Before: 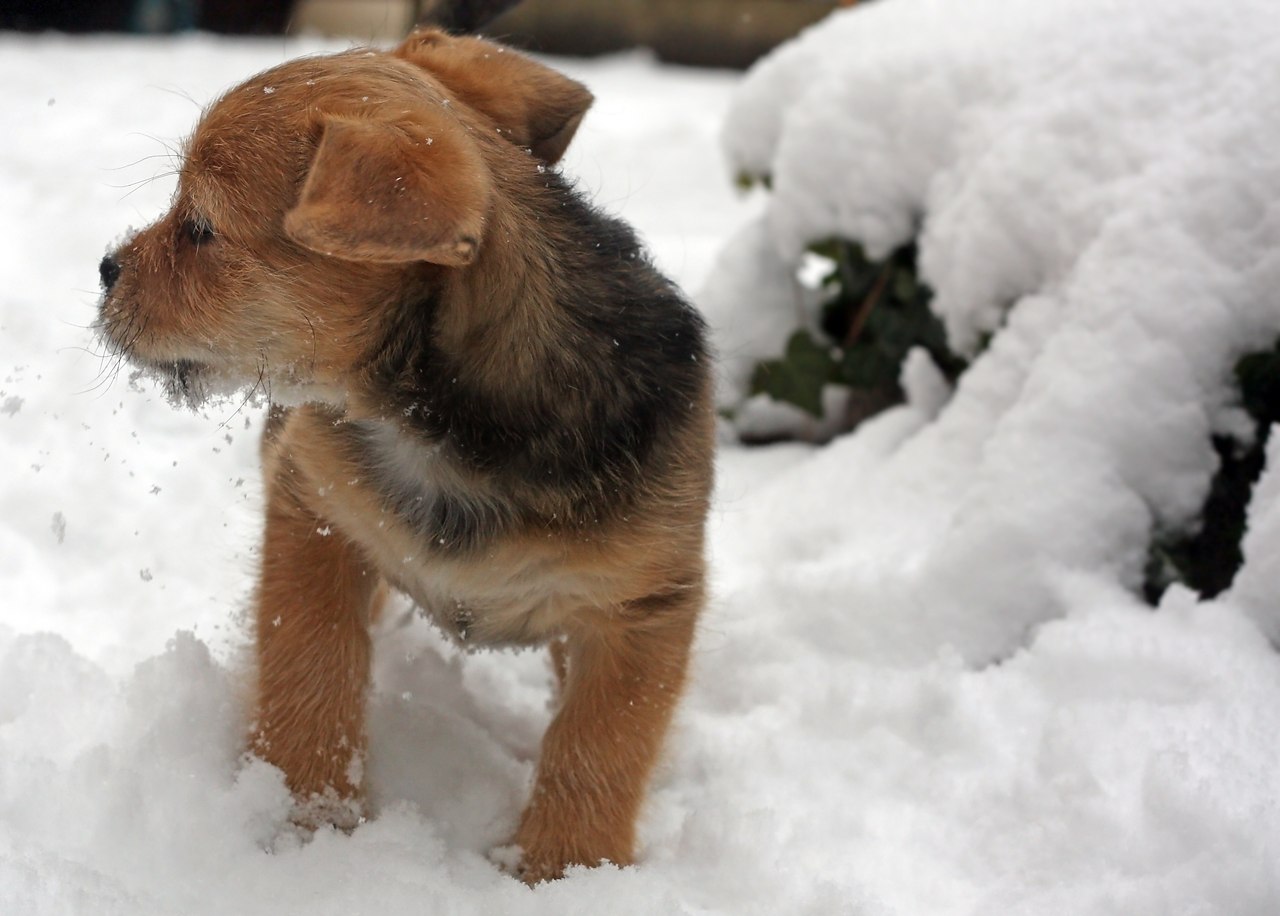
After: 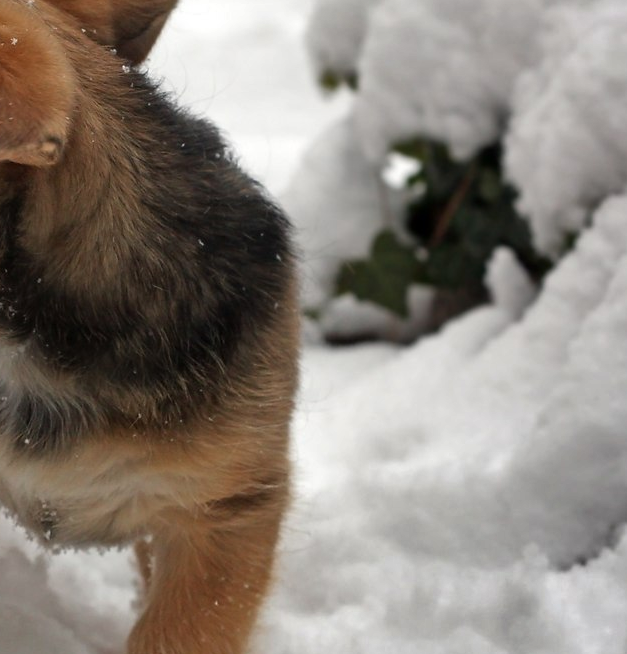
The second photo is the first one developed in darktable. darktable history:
shadows and highlights: shadows 30.61, highlights -63.19, soften with gaussian
crop: left 32.433%, top 10.981%, right 18.547%, bottom 17.537%
